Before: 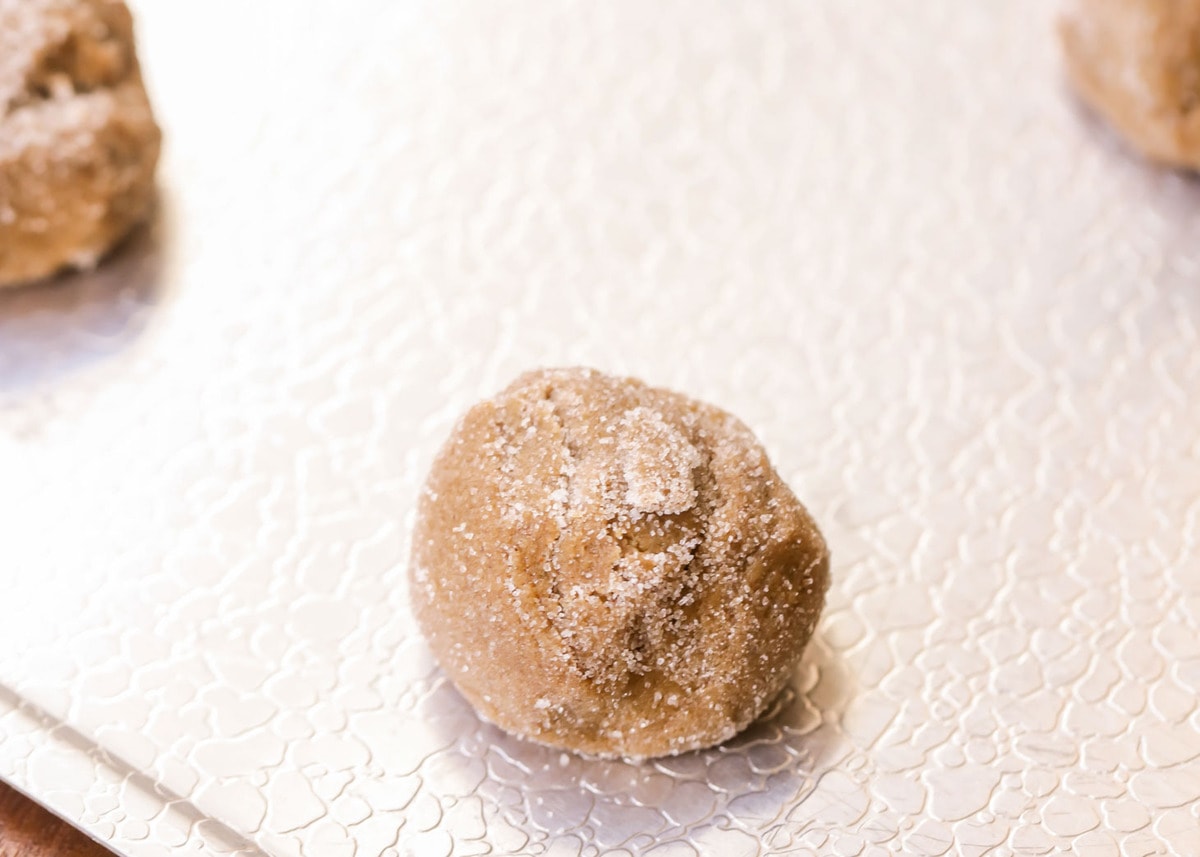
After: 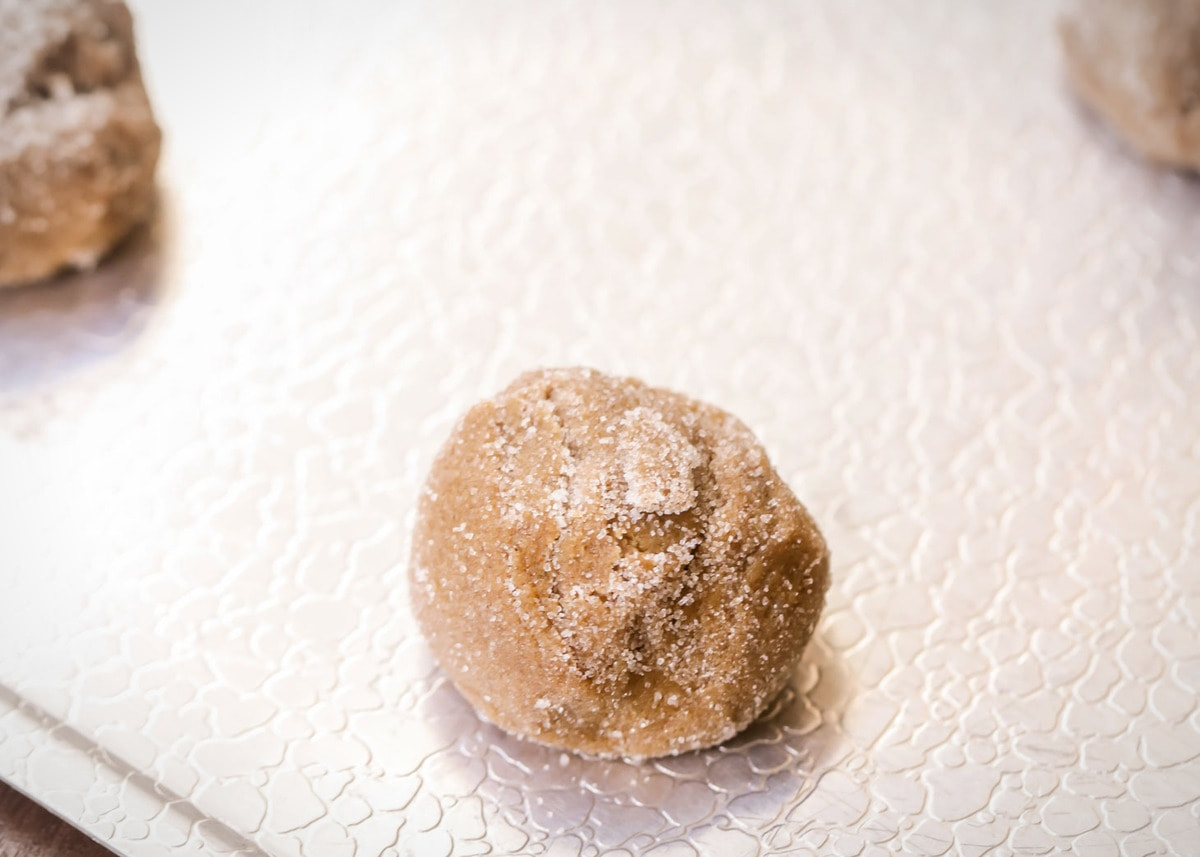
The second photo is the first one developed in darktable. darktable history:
vignetting: fall-off start 86.35%, brightness -0.275, automatic ratio true
